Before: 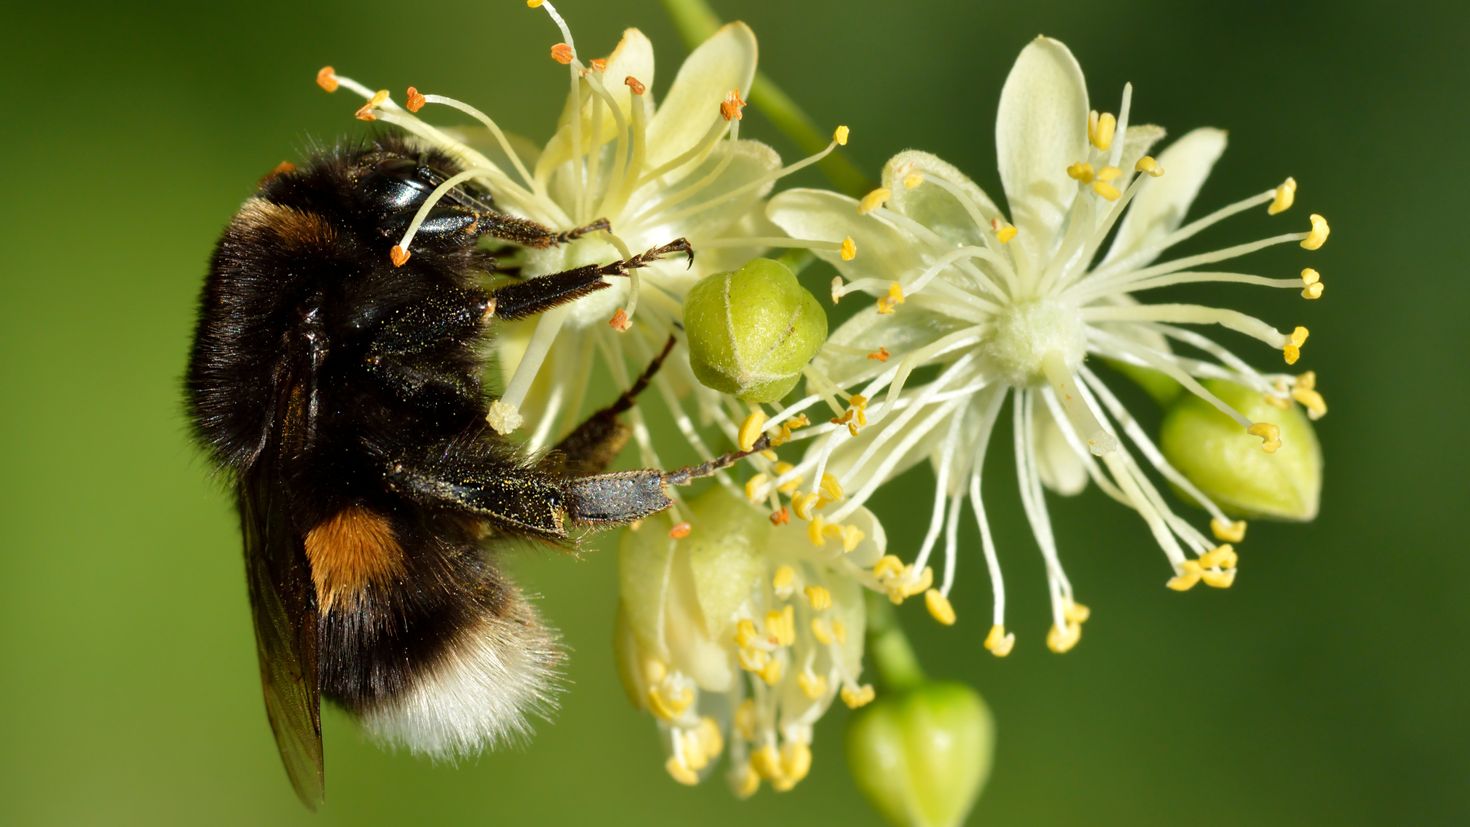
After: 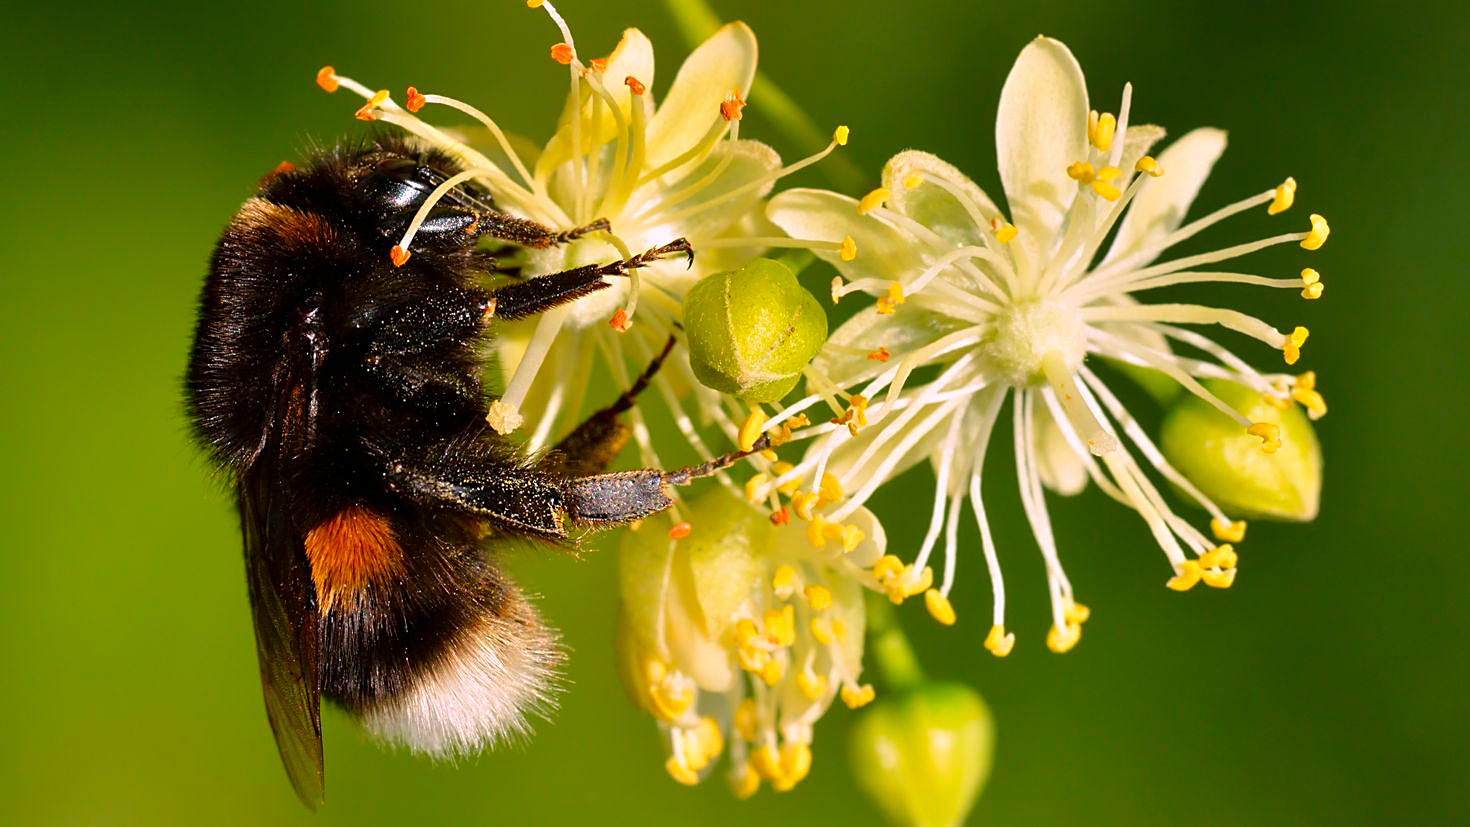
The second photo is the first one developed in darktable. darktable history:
sharpen: on, module defaults
color correction: highlights a* 11.59, highlights b* -3.7, saturation 1.5
